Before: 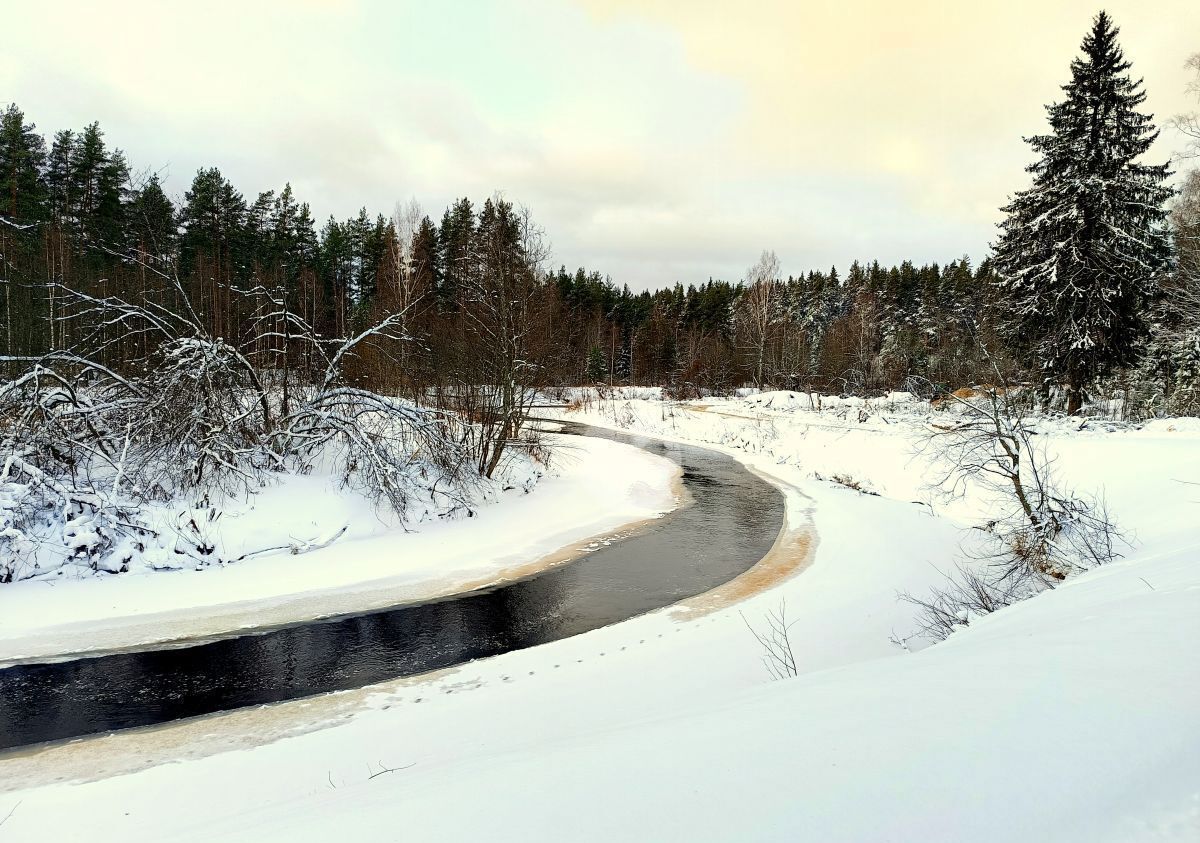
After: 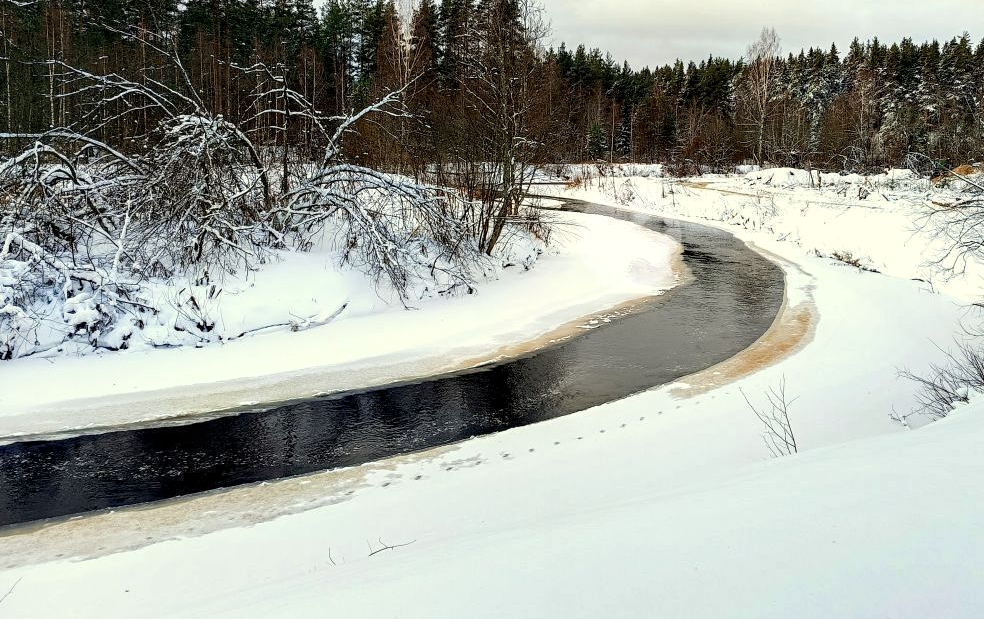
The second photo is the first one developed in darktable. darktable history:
crop: top 26.531%, right 17.959%
local contrast: highlights 83%, shadows 81%
